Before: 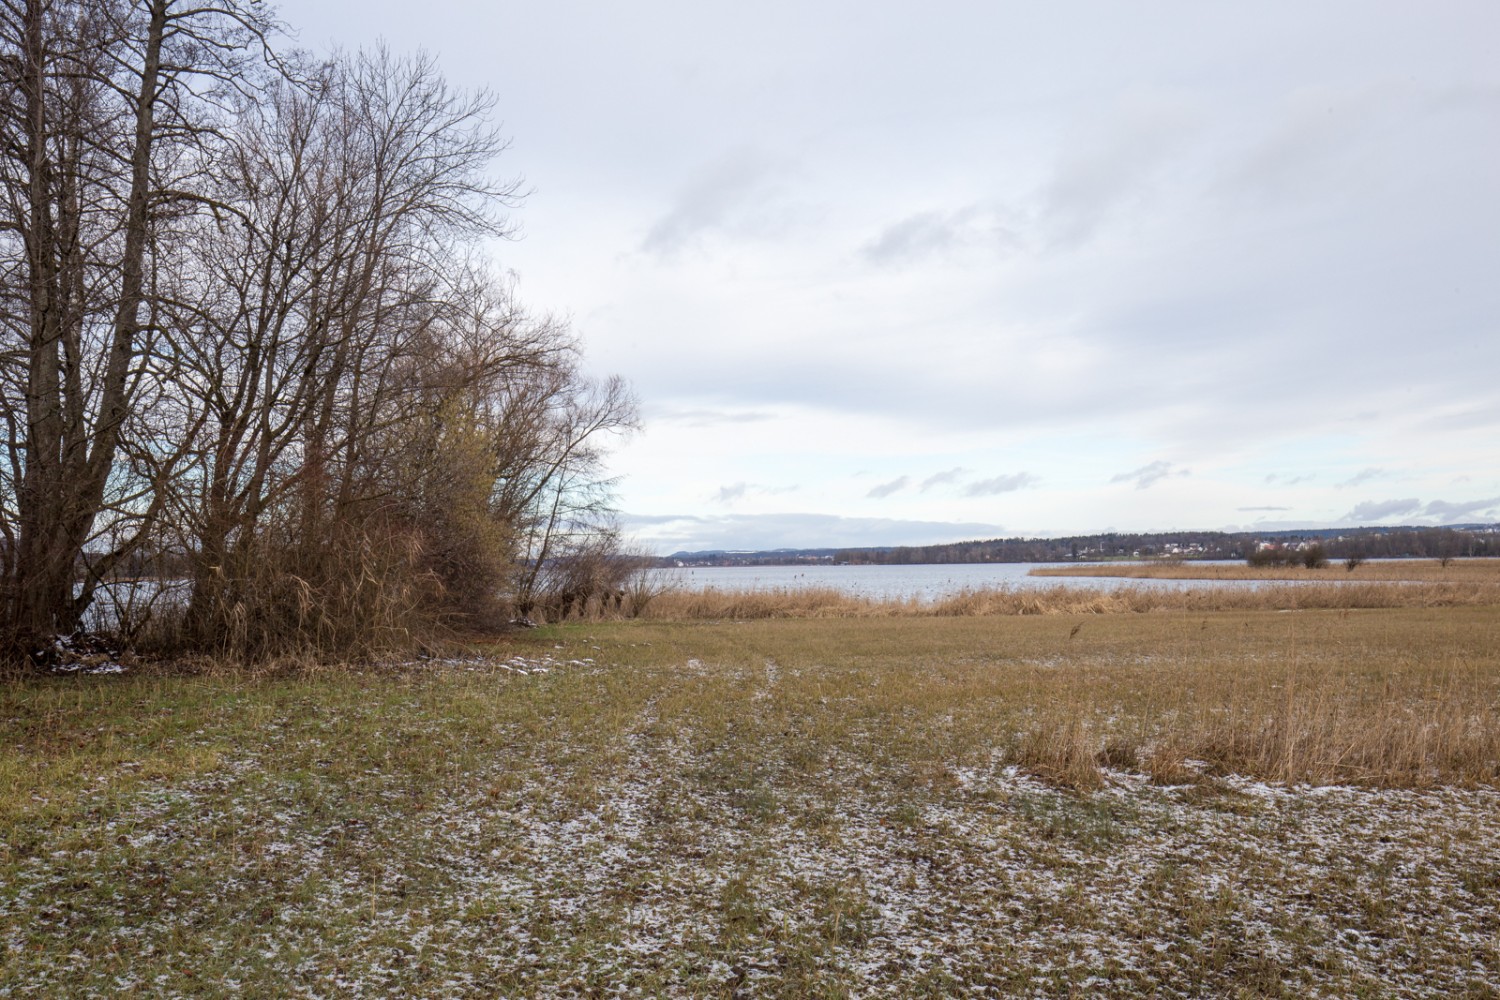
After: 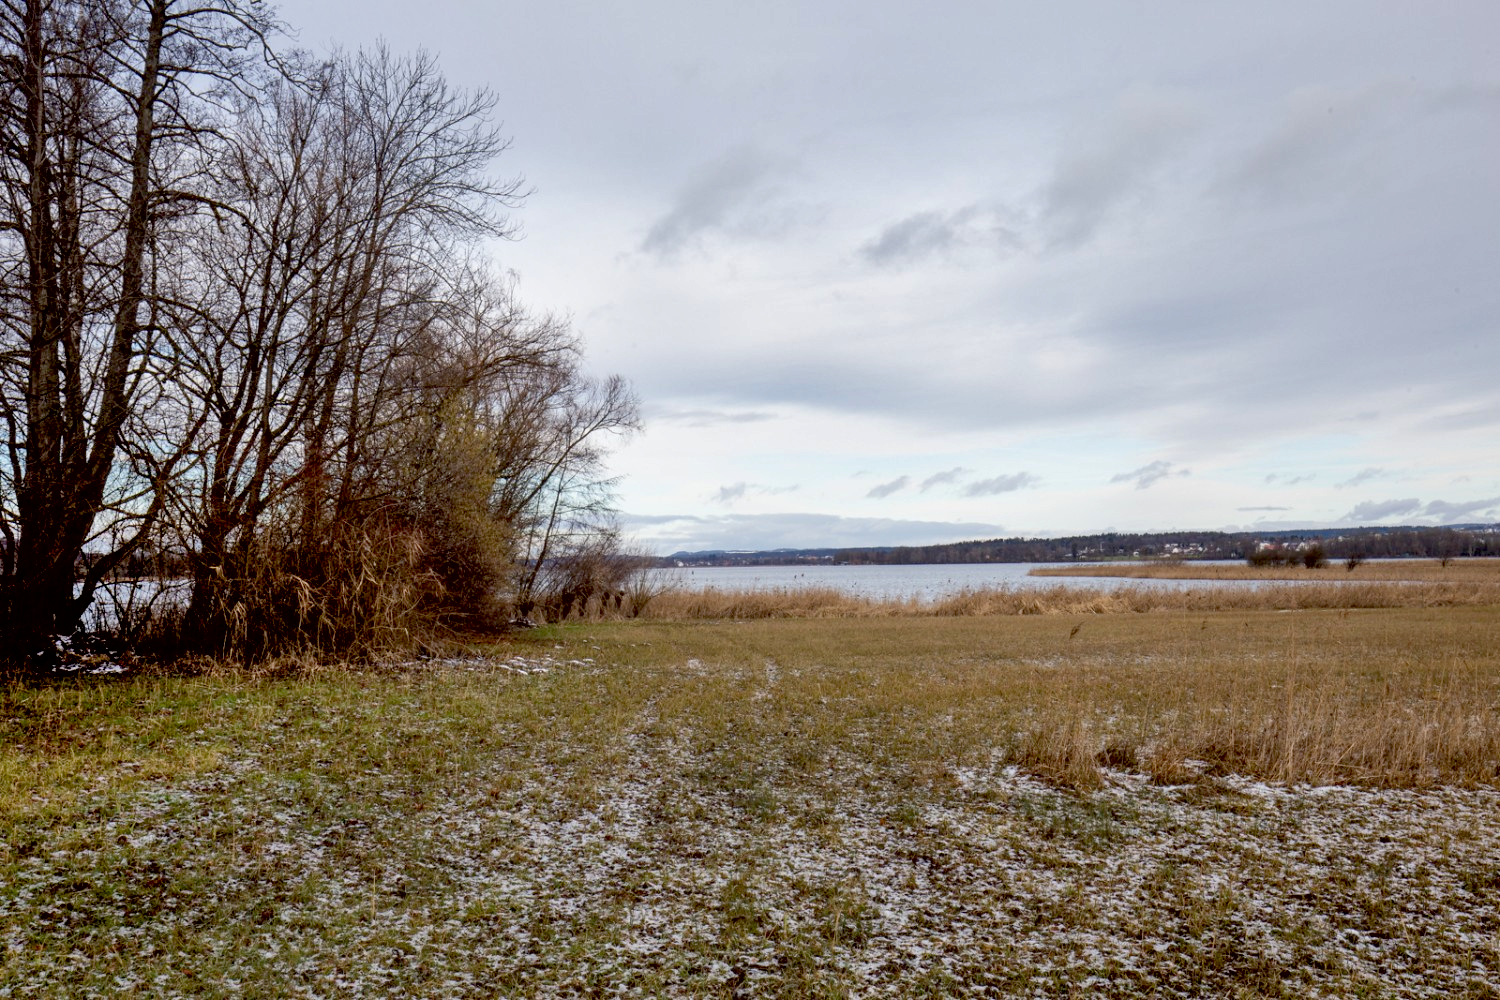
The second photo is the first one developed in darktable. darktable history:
exposure: black level correction 0.029, exposure -0.073 EV, compensate highlight preservation false
shadows and highlights: low approximation 0.01, soften with gaussian
